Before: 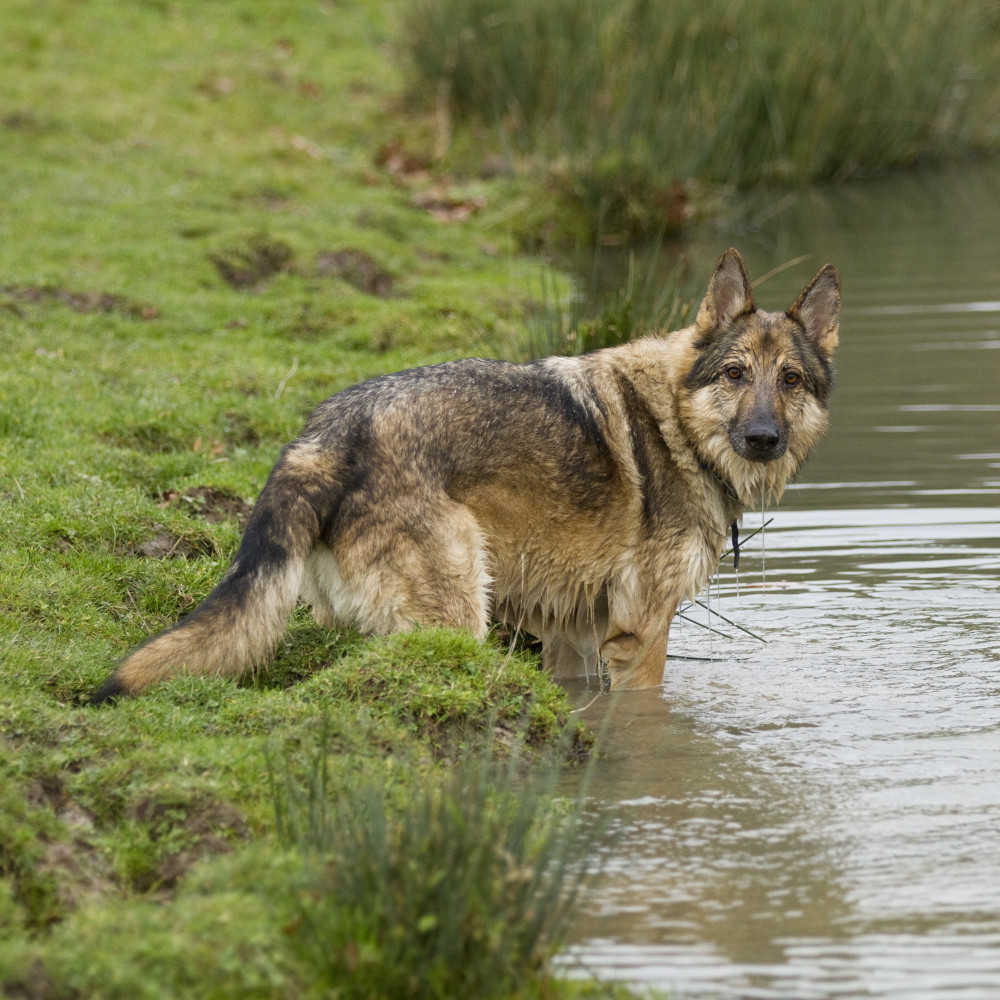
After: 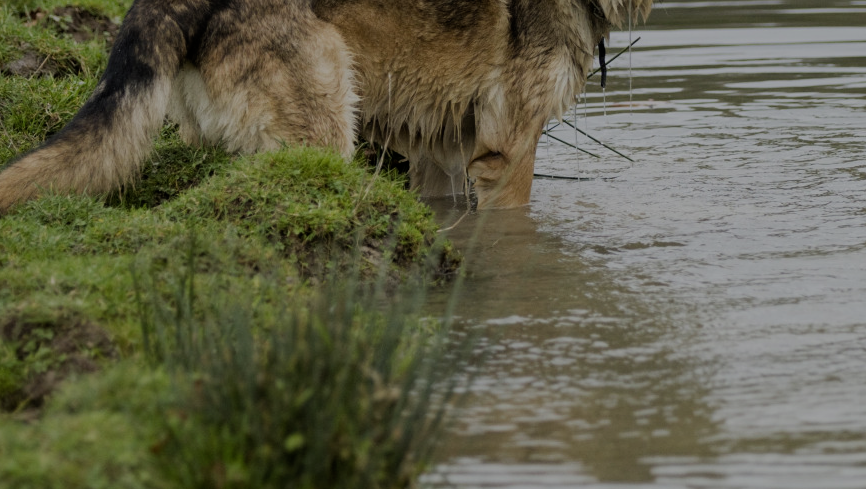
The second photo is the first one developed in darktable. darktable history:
filmic rgb: black relative exposure -7.65 EV, white relative exposure 4.56 EV, hardness 3.61
exposure: exposure -1 EV, compensate highlight preservation false
crop and rotate: left 13.306%, top 48.129%, bottom 2.928%
